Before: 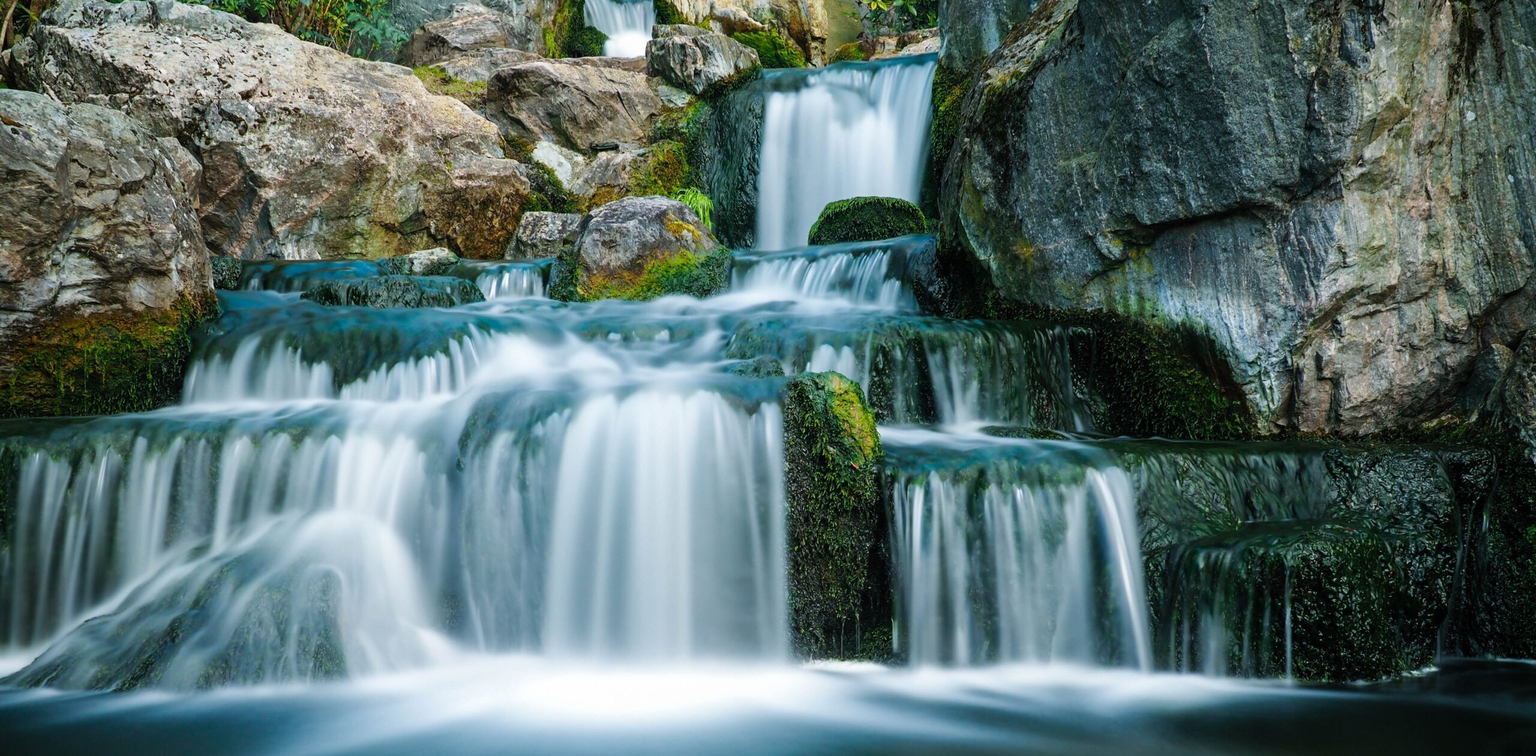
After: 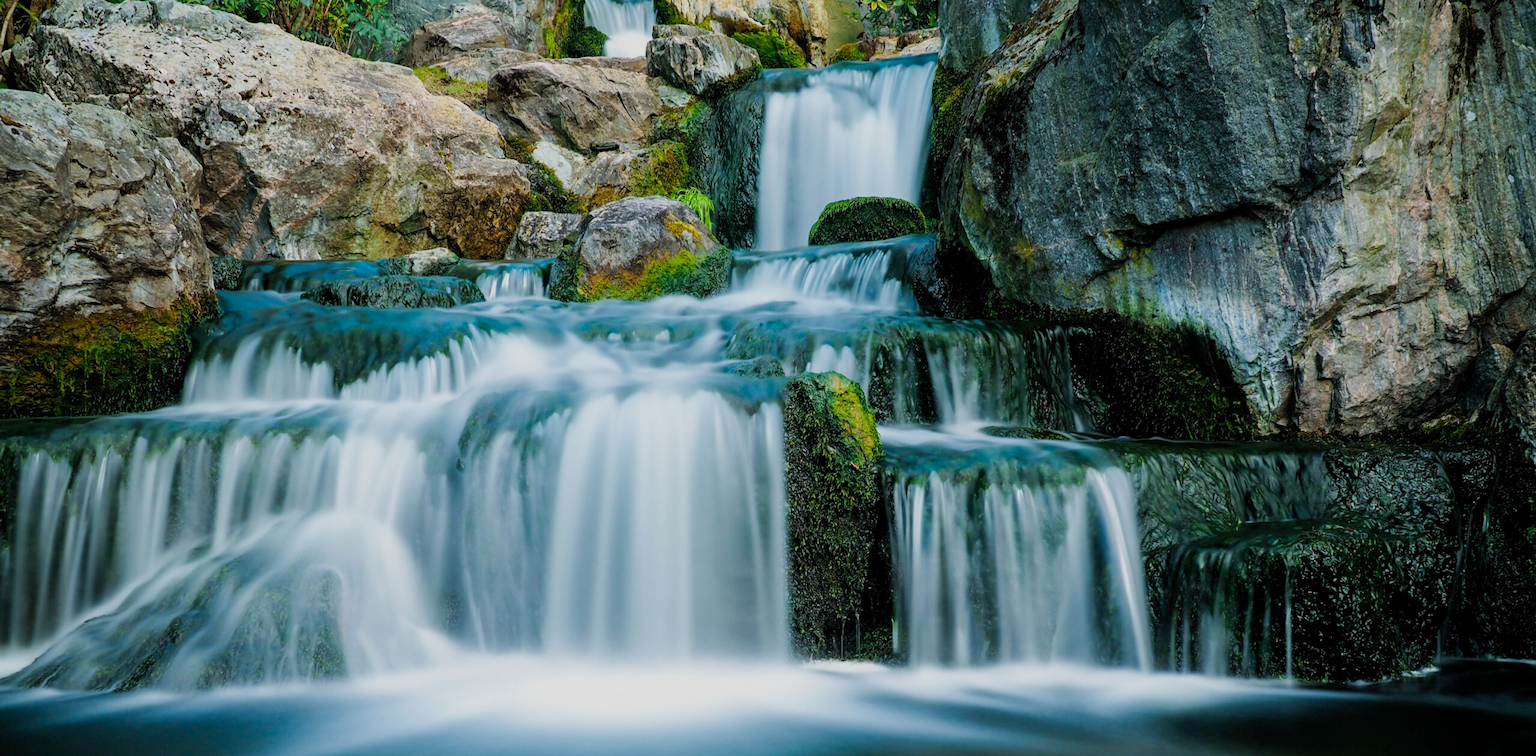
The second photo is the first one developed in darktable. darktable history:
color correction: highlights b* -0.027, saturation 1.13
filmic rgb: middle gray luminance 18.34%, black relative exposure -11.19 EV, white relative exposure 3.72 EV, target black luminance 0%, hardness 5.84, latitude 58.26%, contrast 0.964, shadows ↔ highlights balance 49.81%
